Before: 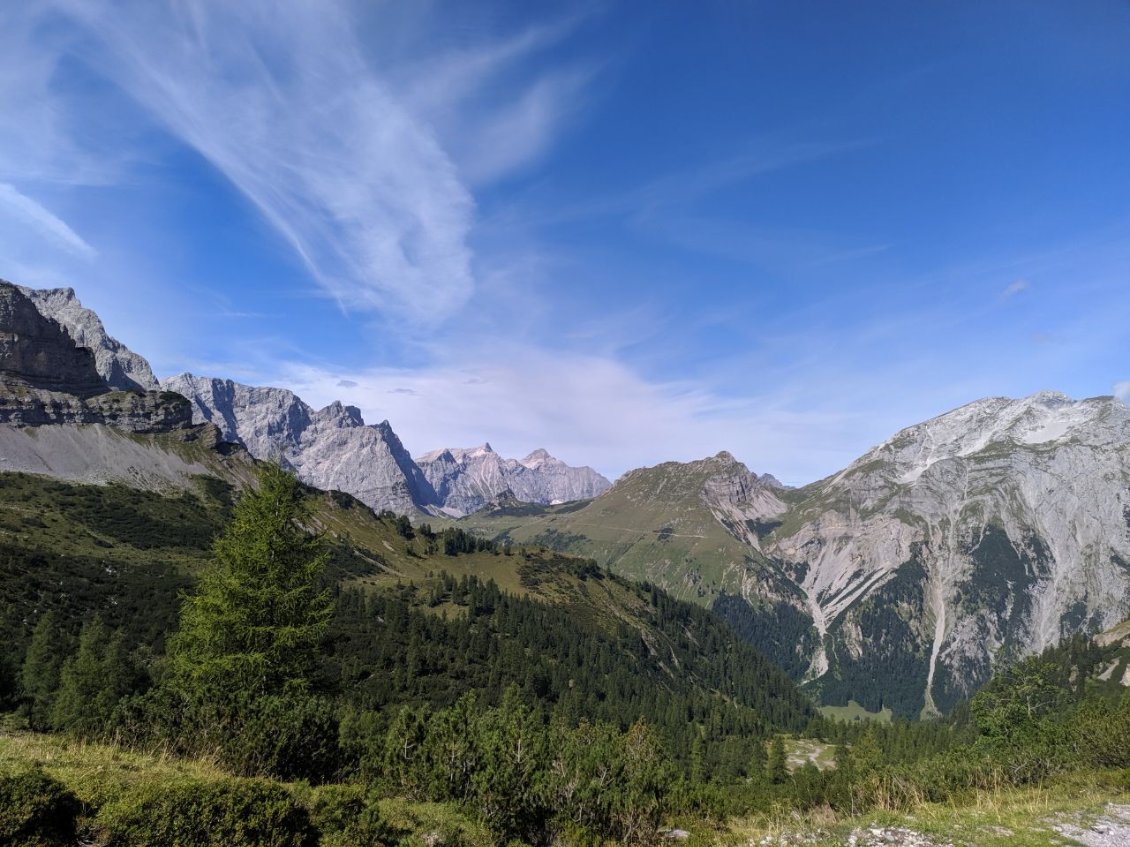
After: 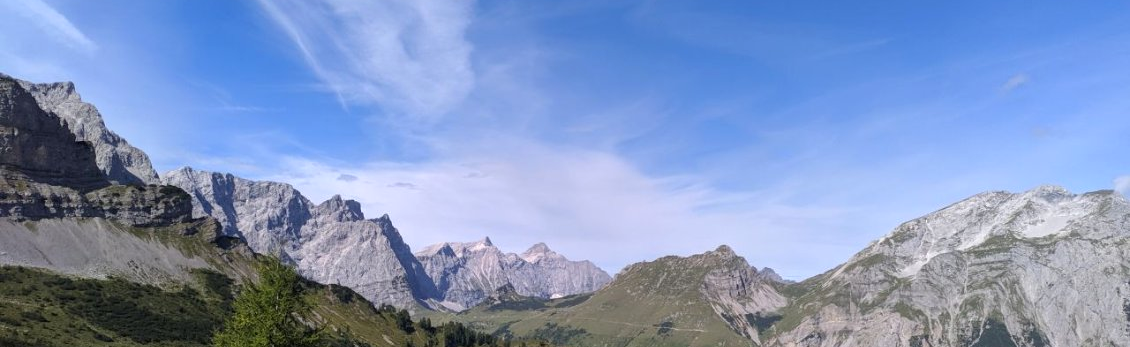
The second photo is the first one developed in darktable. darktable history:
crop and rotate: top 24.422%, bottom 34.529%
exposure: exposure 0.13 EV, compensate highlight preservation false
